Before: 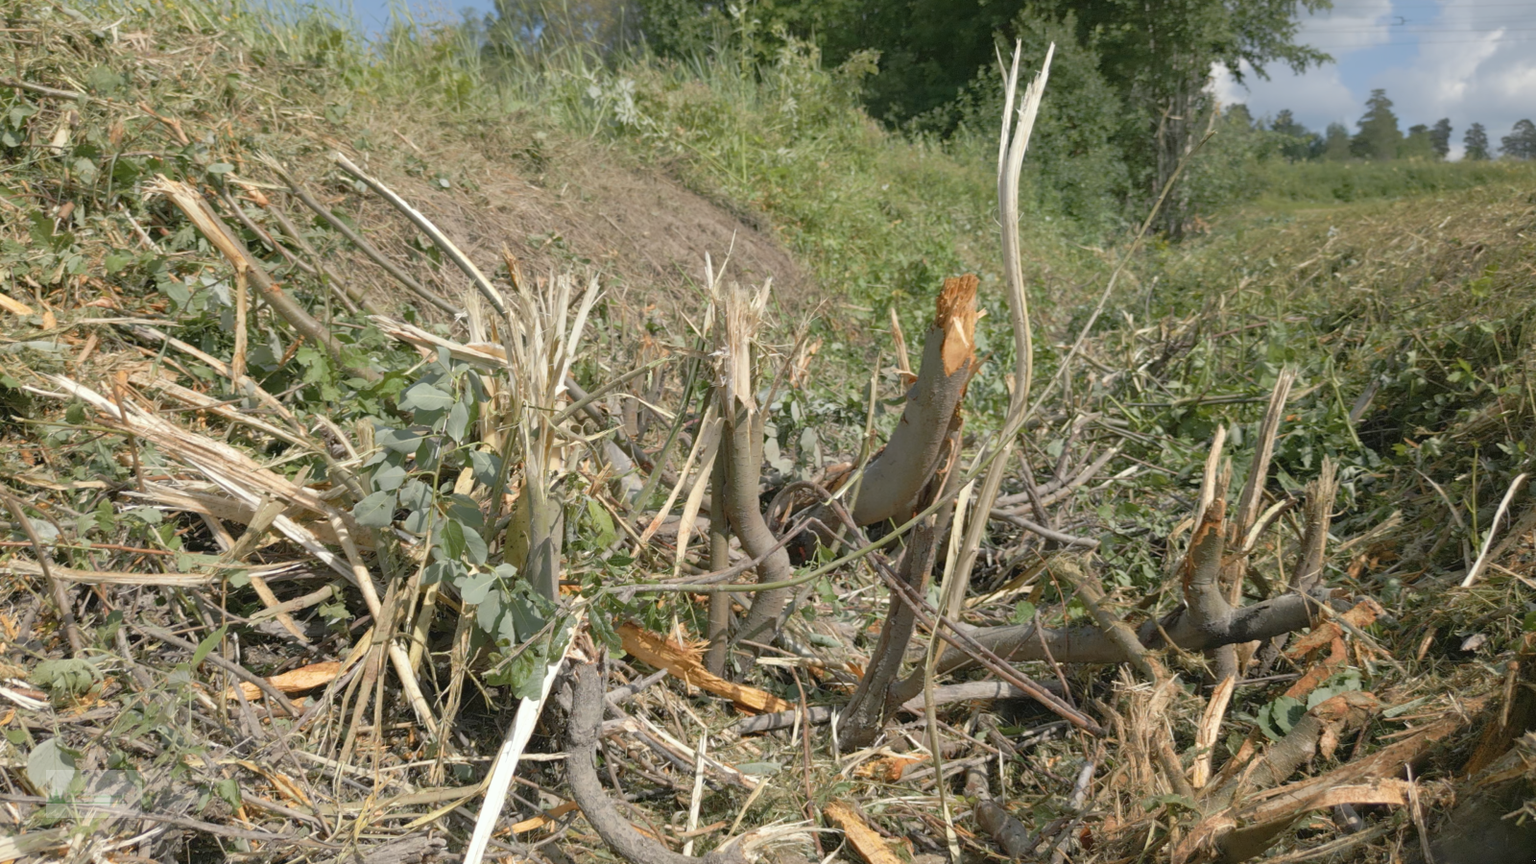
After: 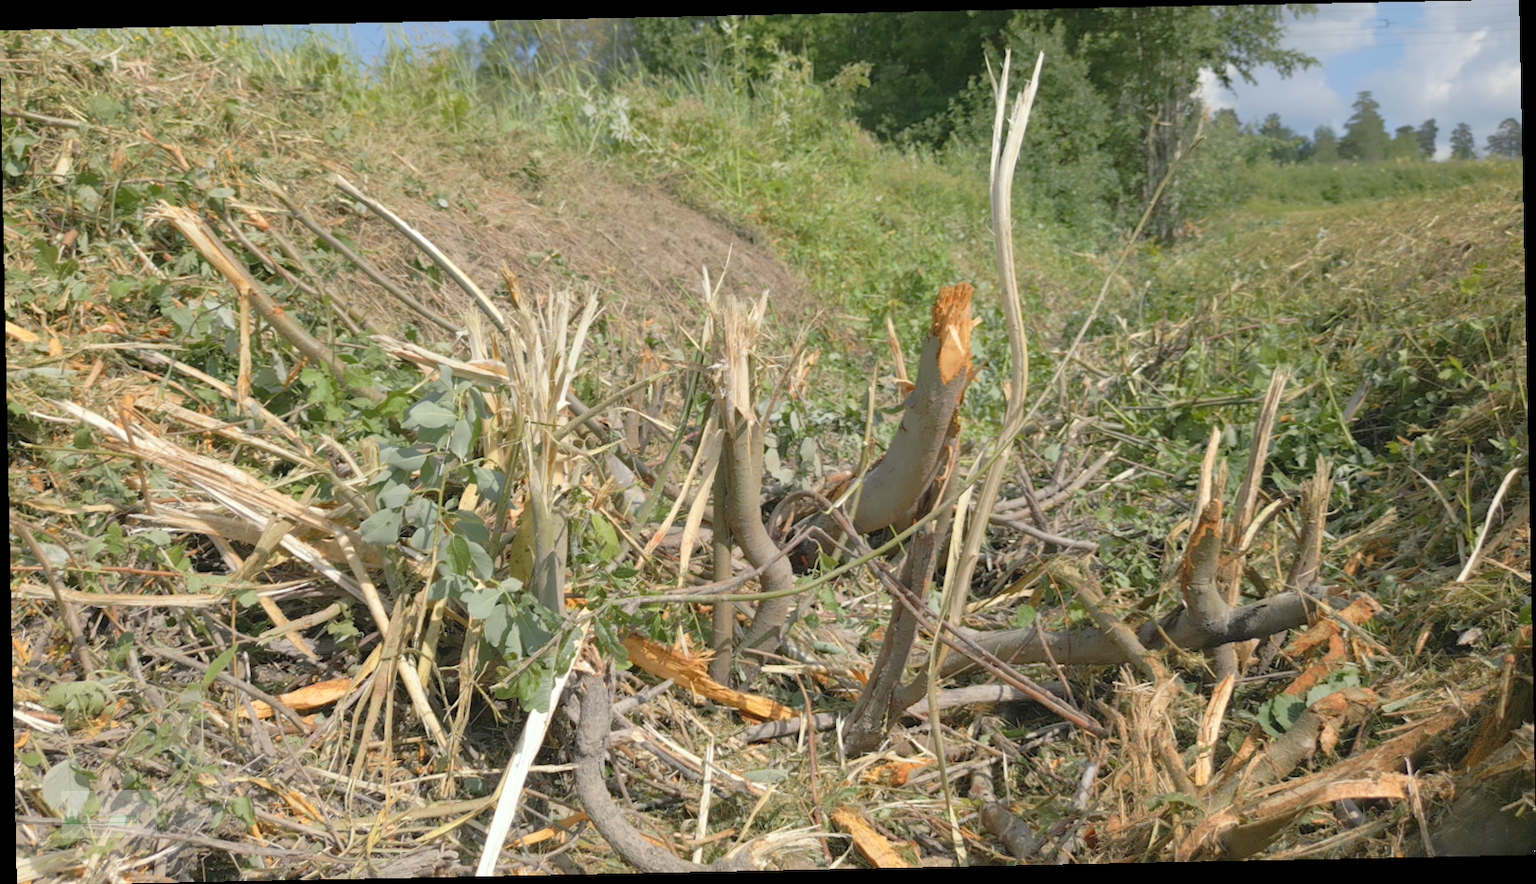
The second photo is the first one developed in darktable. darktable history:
rotate and perspective: rotation -1.17°, automatic cropping off
contrast brightness saturation: brightness 0.09, saturation 0.19
